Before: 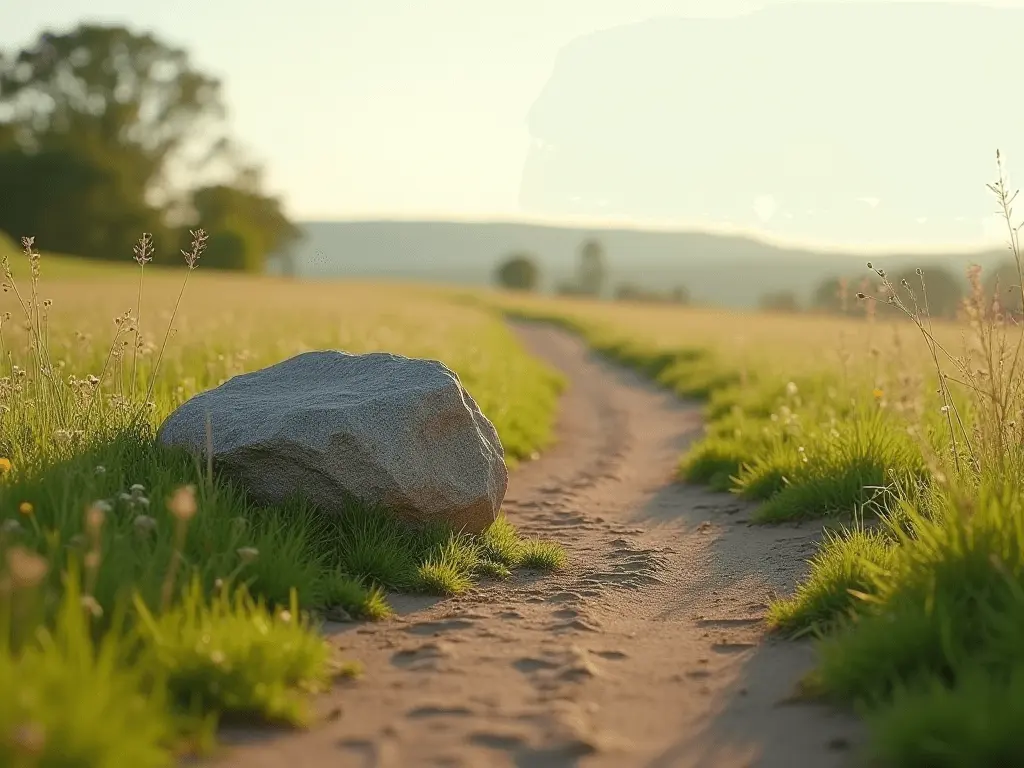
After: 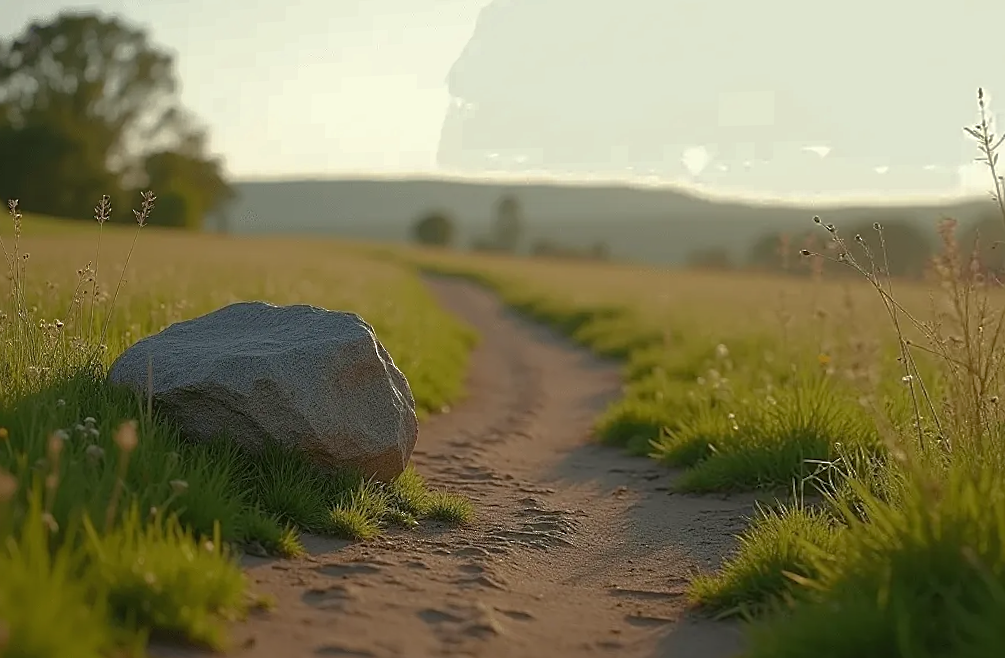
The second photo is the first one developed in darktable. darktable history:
sharpen: on, module defaults
base curve: curves: ch0 [(0, 0) (0.826, 0.587) (1, 1)]
rotate and perspective: rotation 1.69°, lens shift (vertical) -0.023, lens shift (horizontal) -0.291, crop left 0.025, crop right 0.988, crop top 0.092, crop bottom 0.842
